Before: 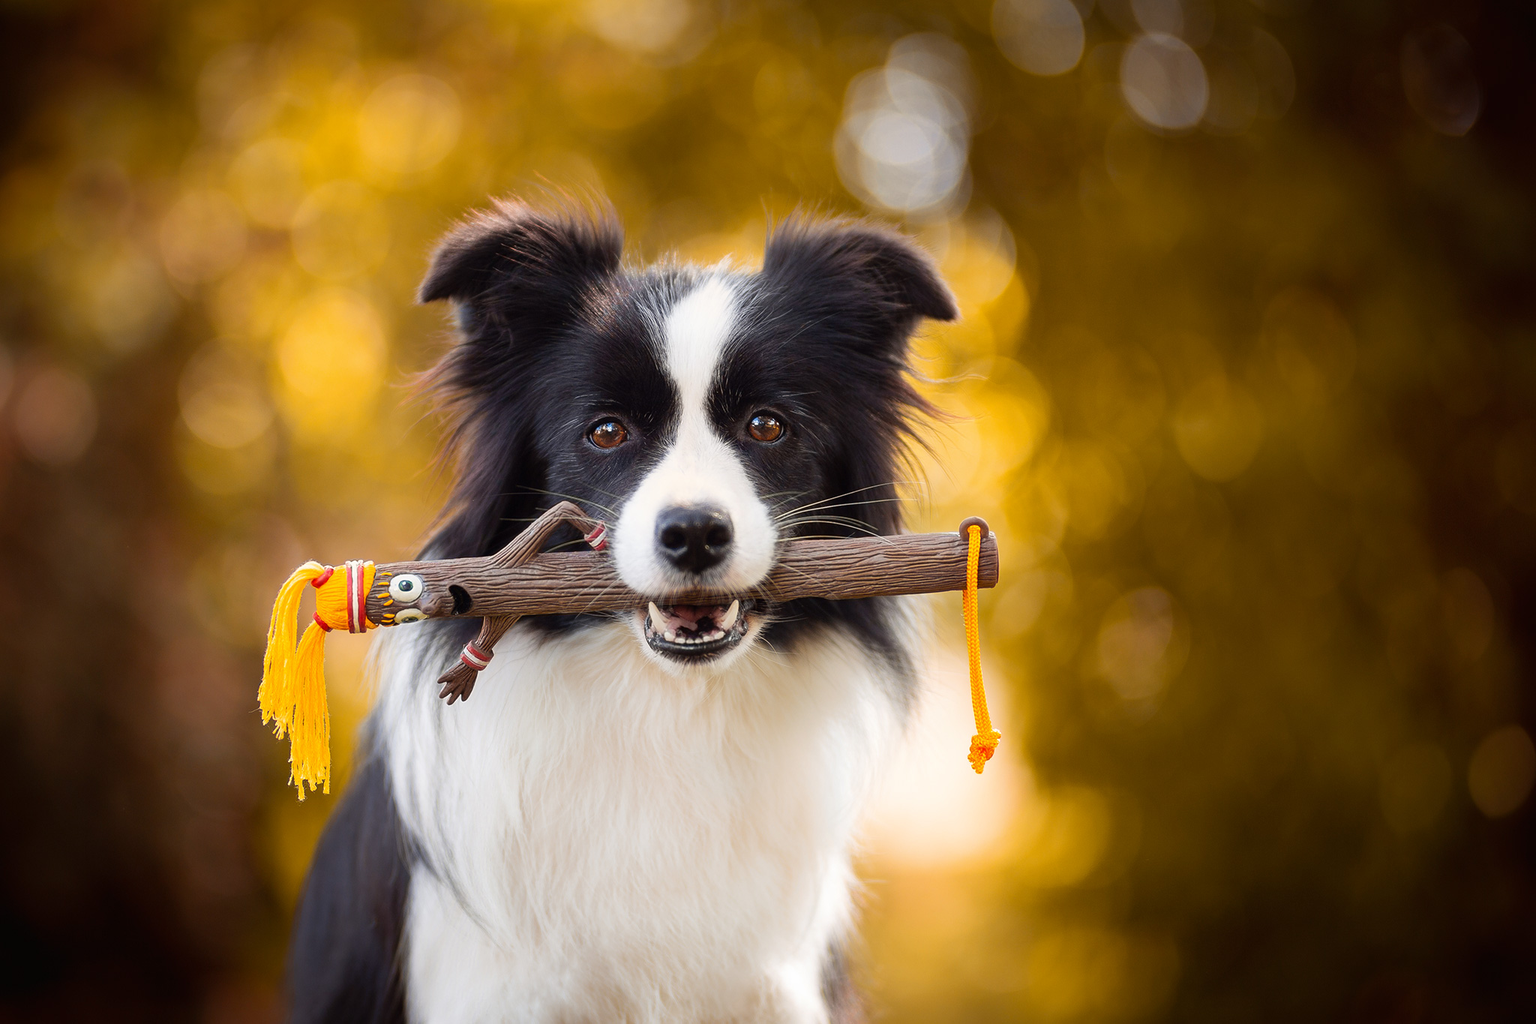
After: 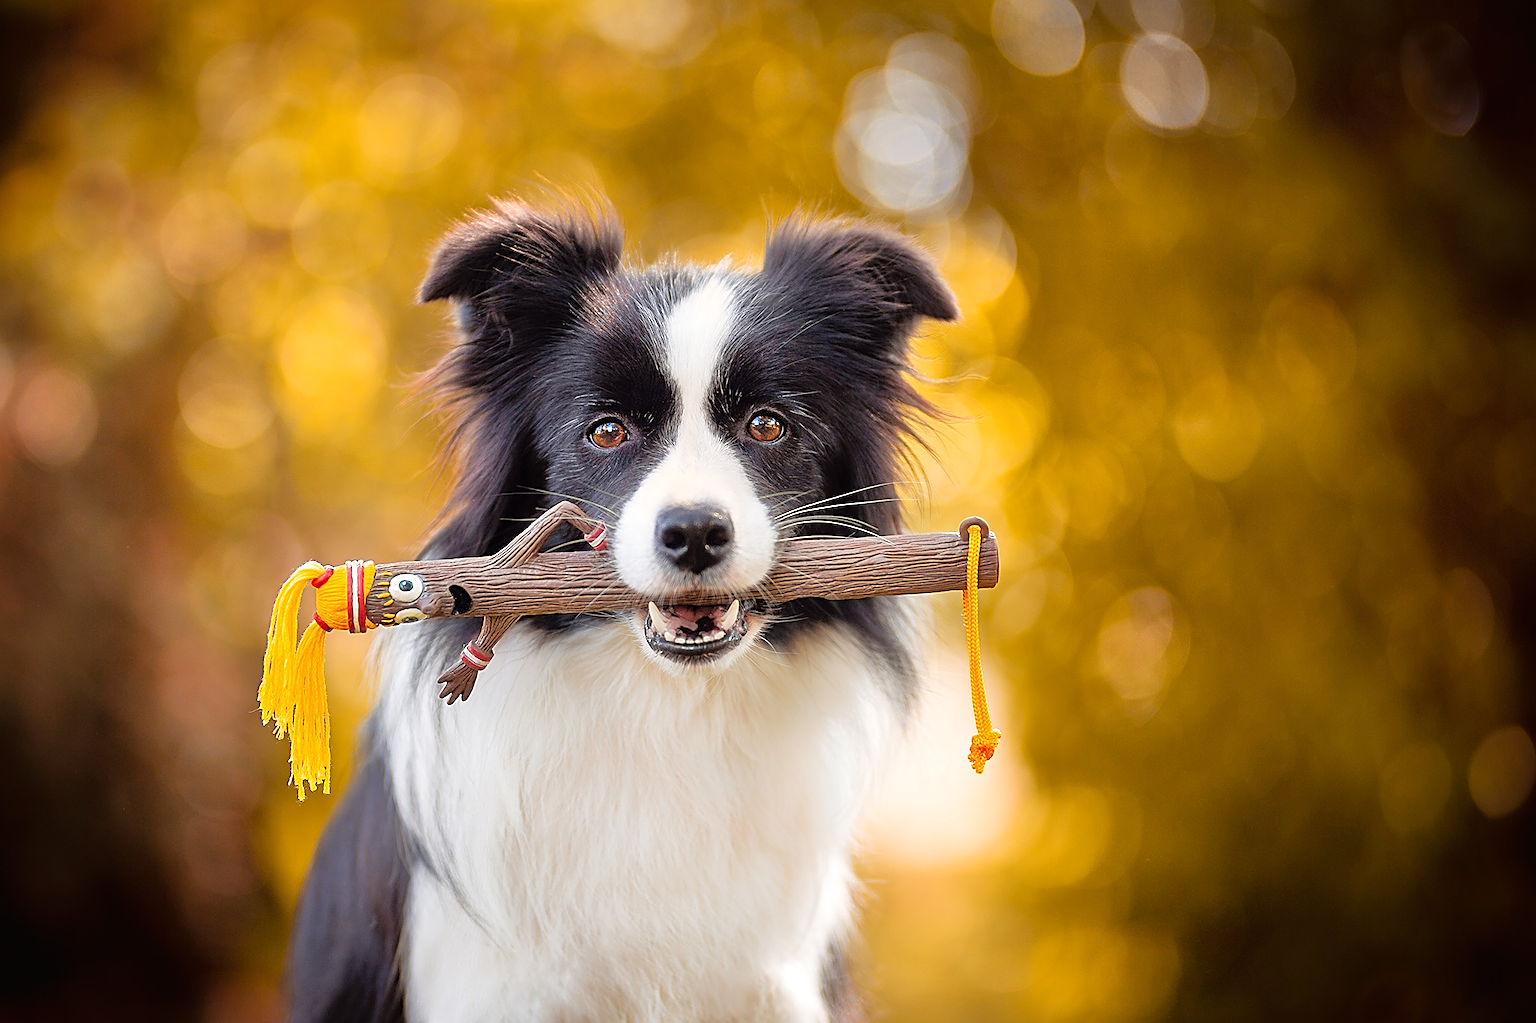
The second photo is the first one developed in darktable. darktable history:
tone equalizer: -7 EV 0.158 EV, -6 EV 0.603 EV, -5 EV 1.16 EV, -4 EV 1.33 EV, -3 EV 1.18 EV, -2 EV 0.6 EV, -1 EV 0.157 EV, mask exposure compensation -0.513 EV
sharpen: amount 0.901
